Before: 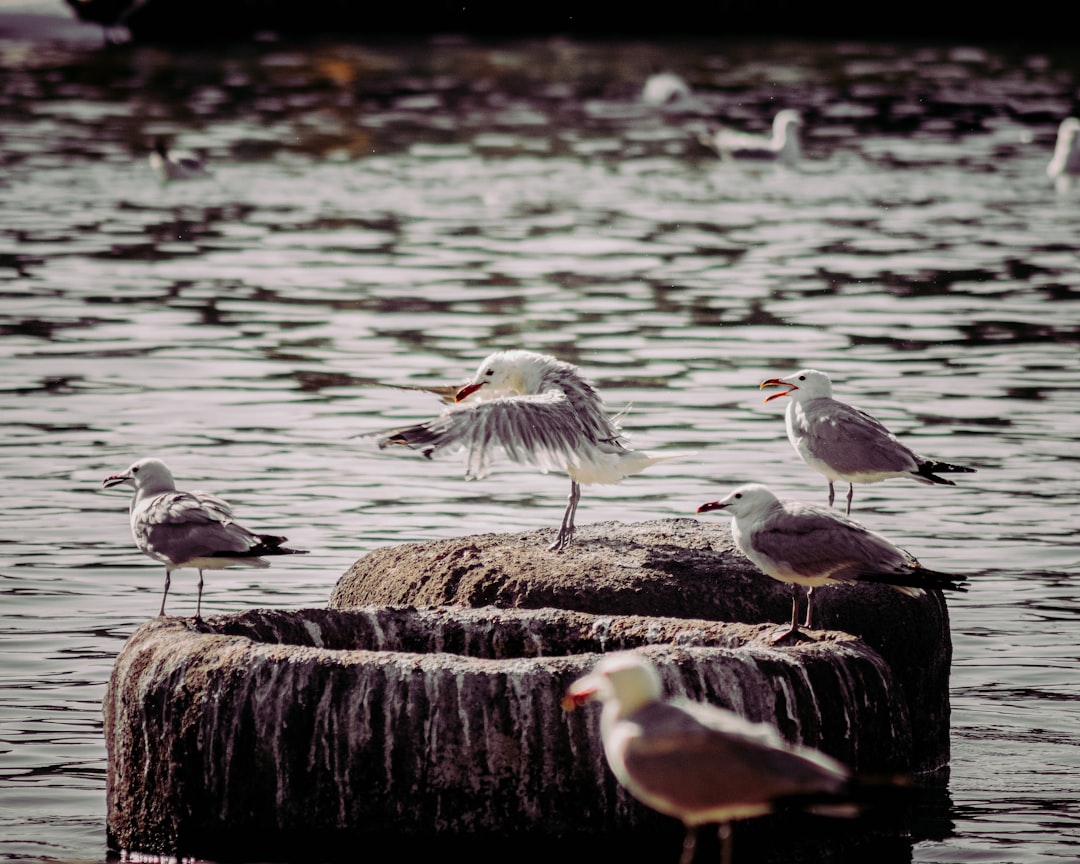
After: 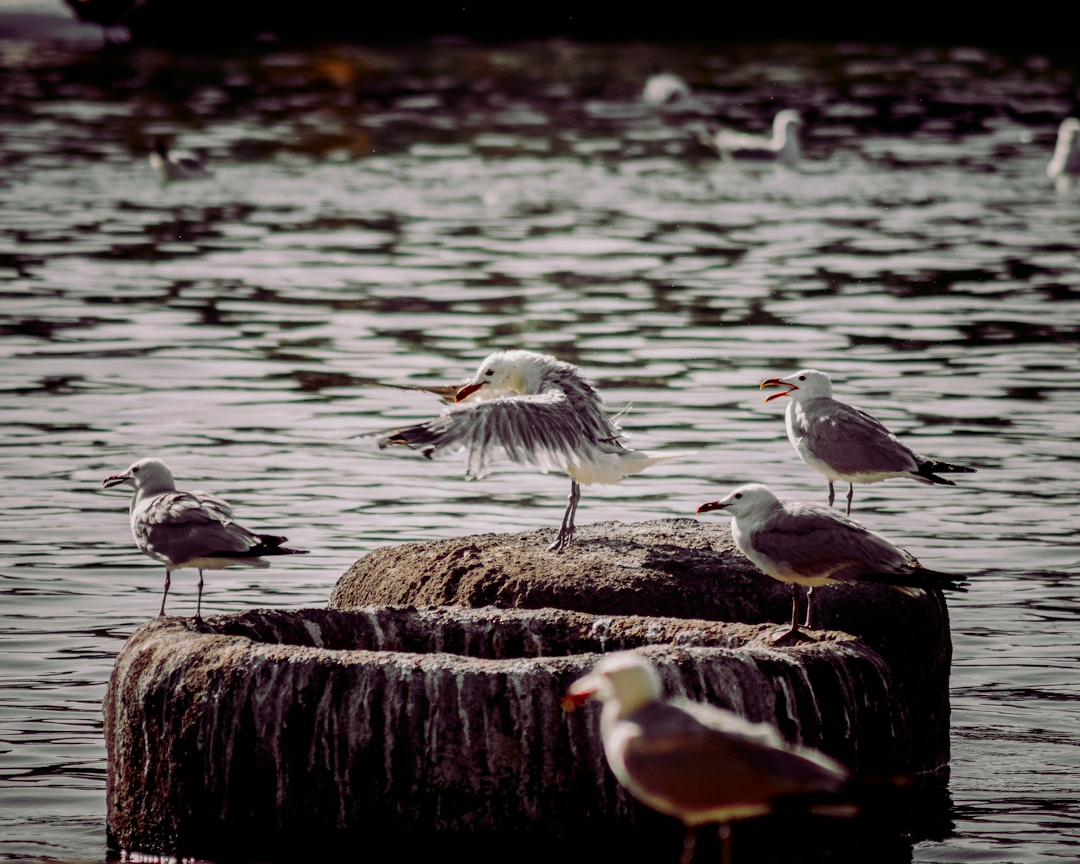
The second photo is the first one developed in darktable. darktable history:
contrast brightness saturation: contrast 0.067, brightness -0.153, saturation 0.105
